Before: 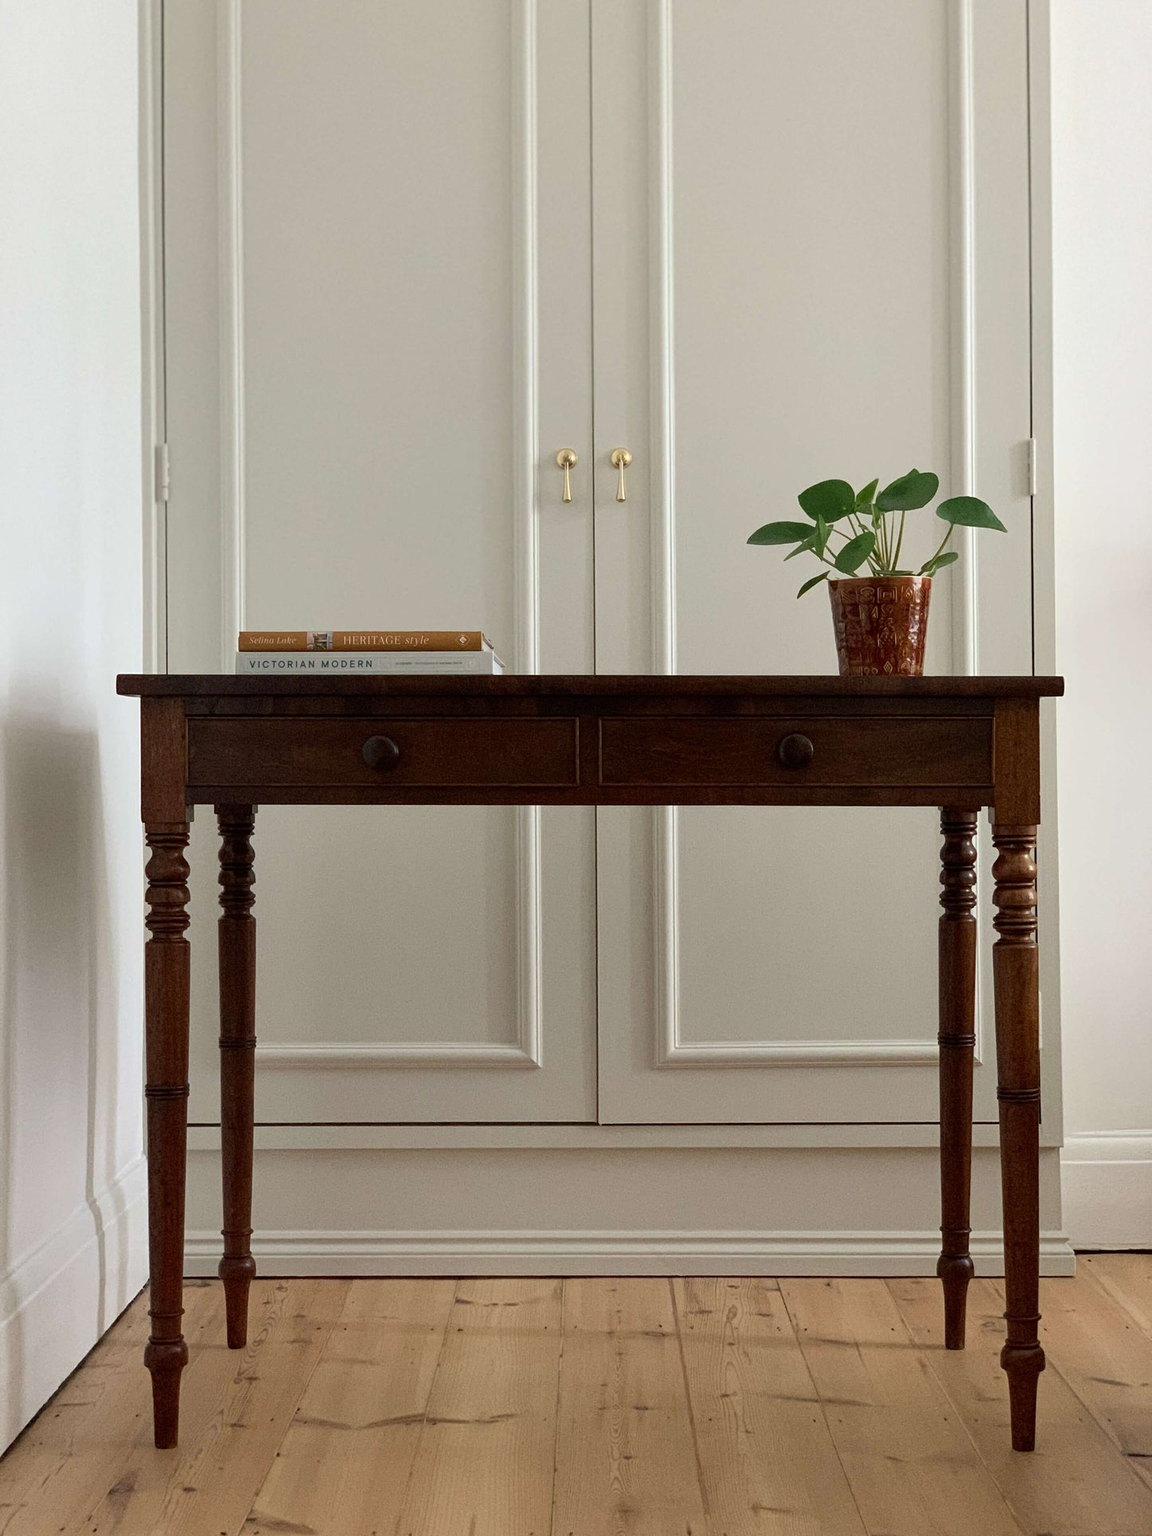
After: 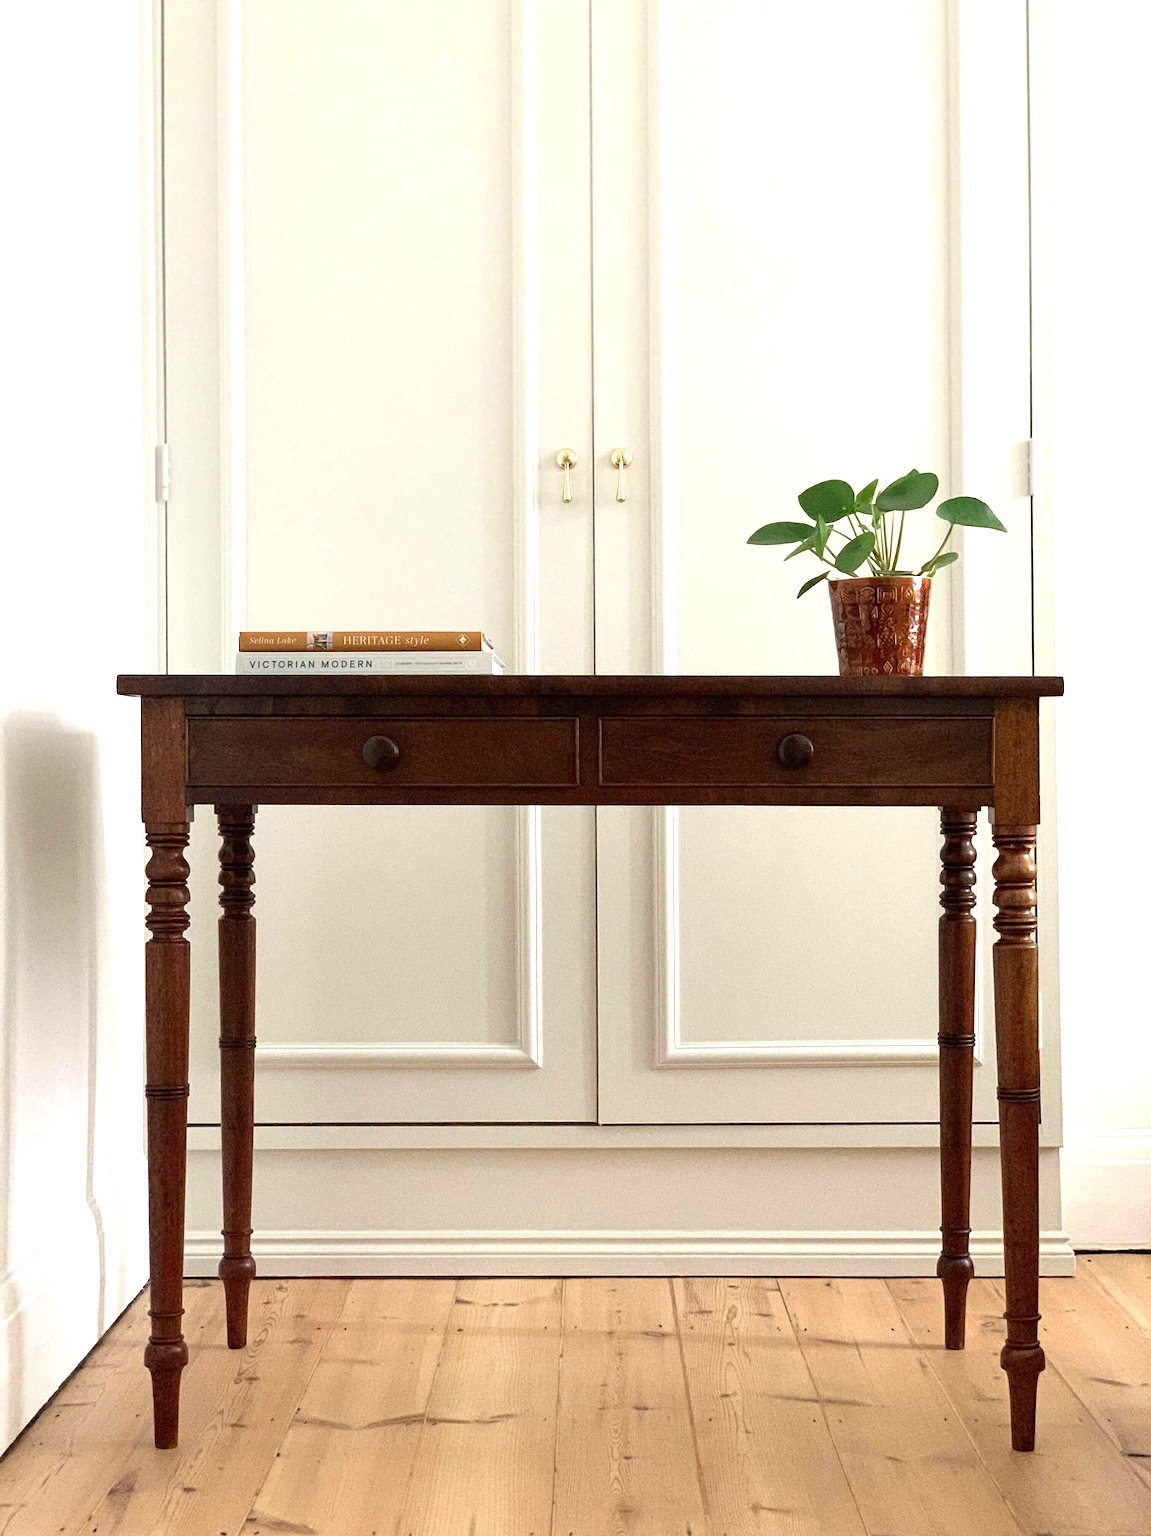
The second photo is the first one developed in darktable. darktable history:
exposure: exposure 1.144 EV, compensate exposure bias true, compensate highlight preservation false
